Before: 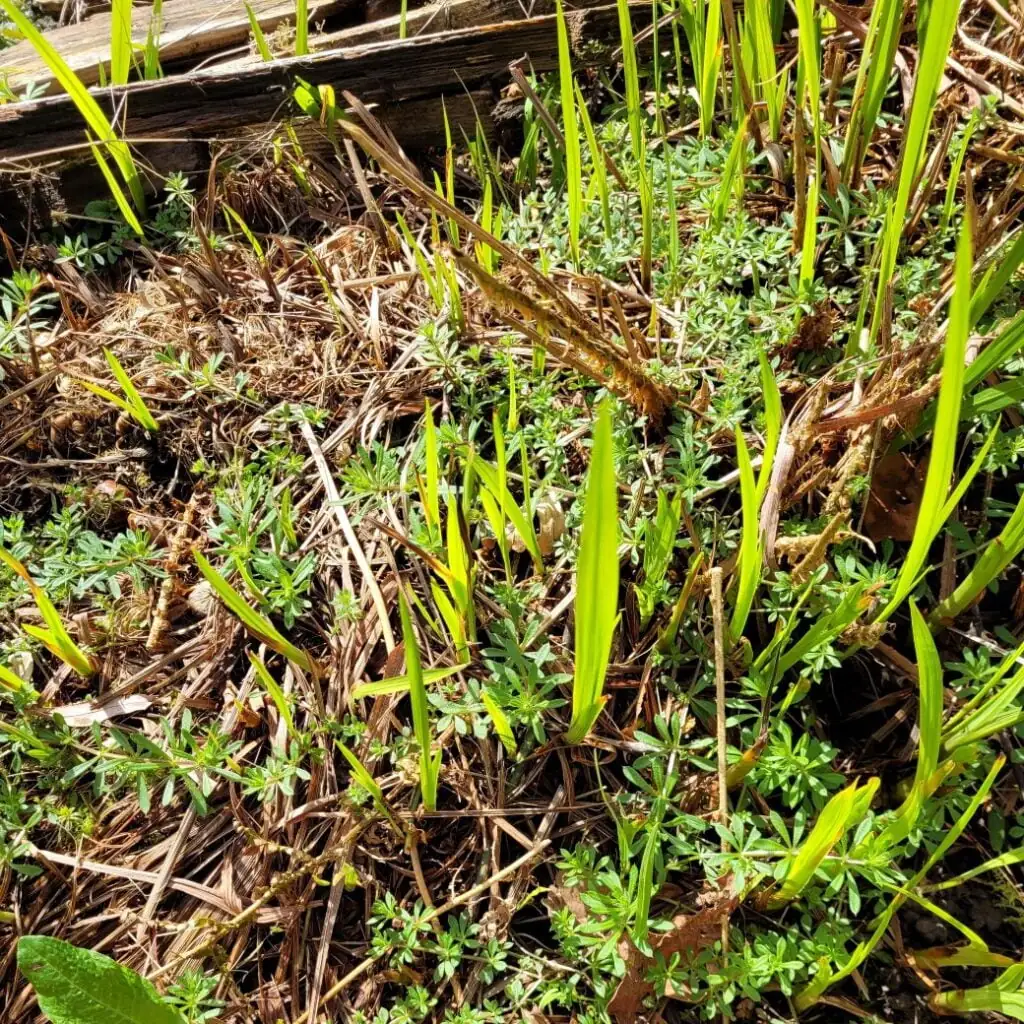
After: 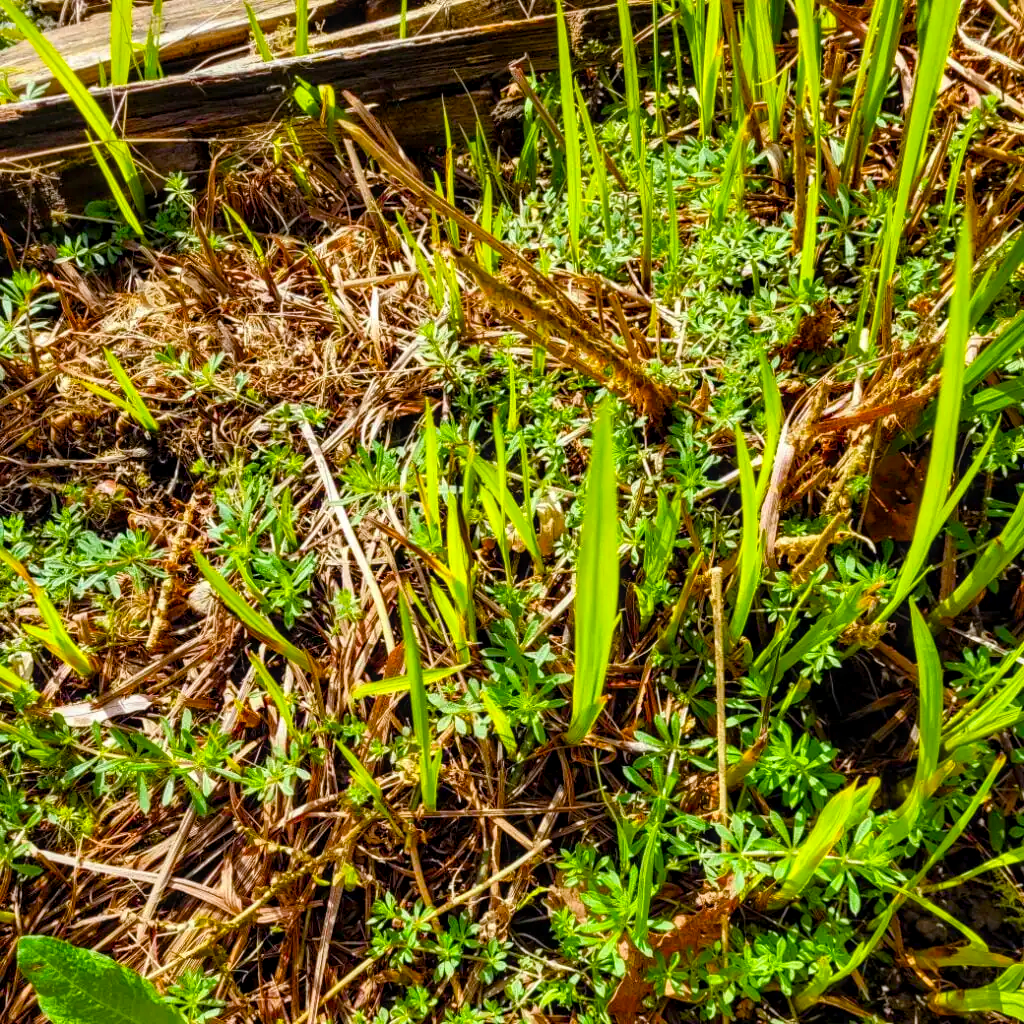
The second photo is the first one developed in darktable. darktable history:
contrast brightness saturation: saturation 0.124
local contrast: on, module defaults
color balance rgb: perceptual saturation grading › global saturation 20%, perceptual saturation grading › highlights -14.357%, perceptual saturation grading › shadows 50.257%, global vibrance 31.68%
